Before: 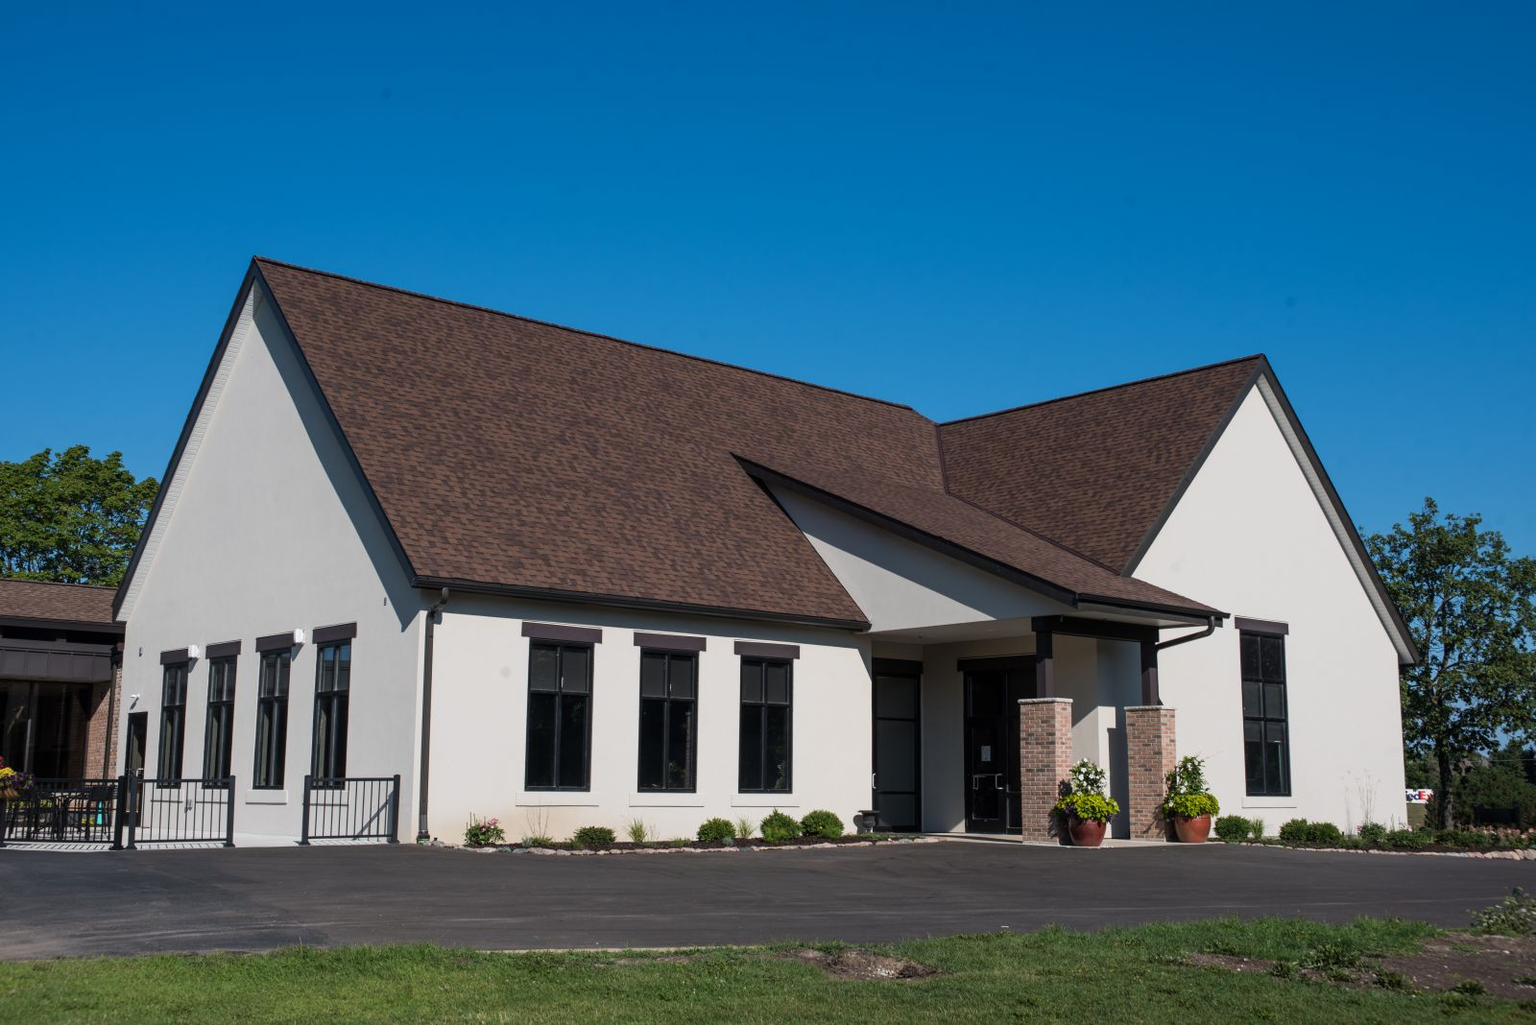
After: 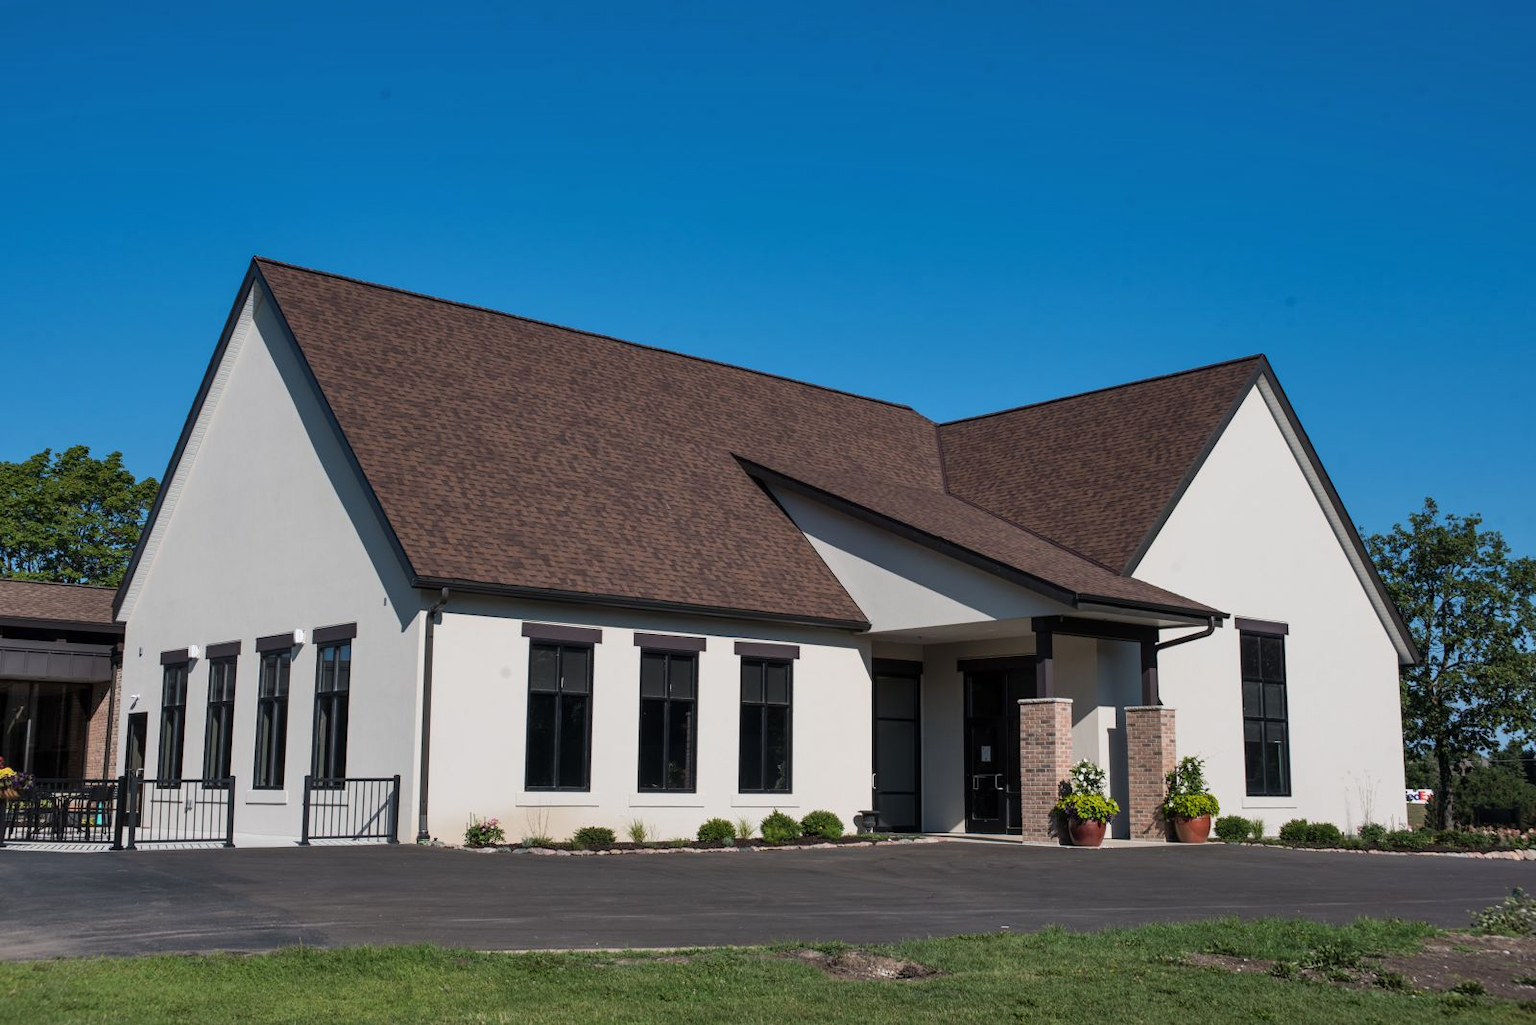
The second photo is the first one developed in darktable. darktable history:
shadows and highlights: shadows 53.03, soften with gaussian
